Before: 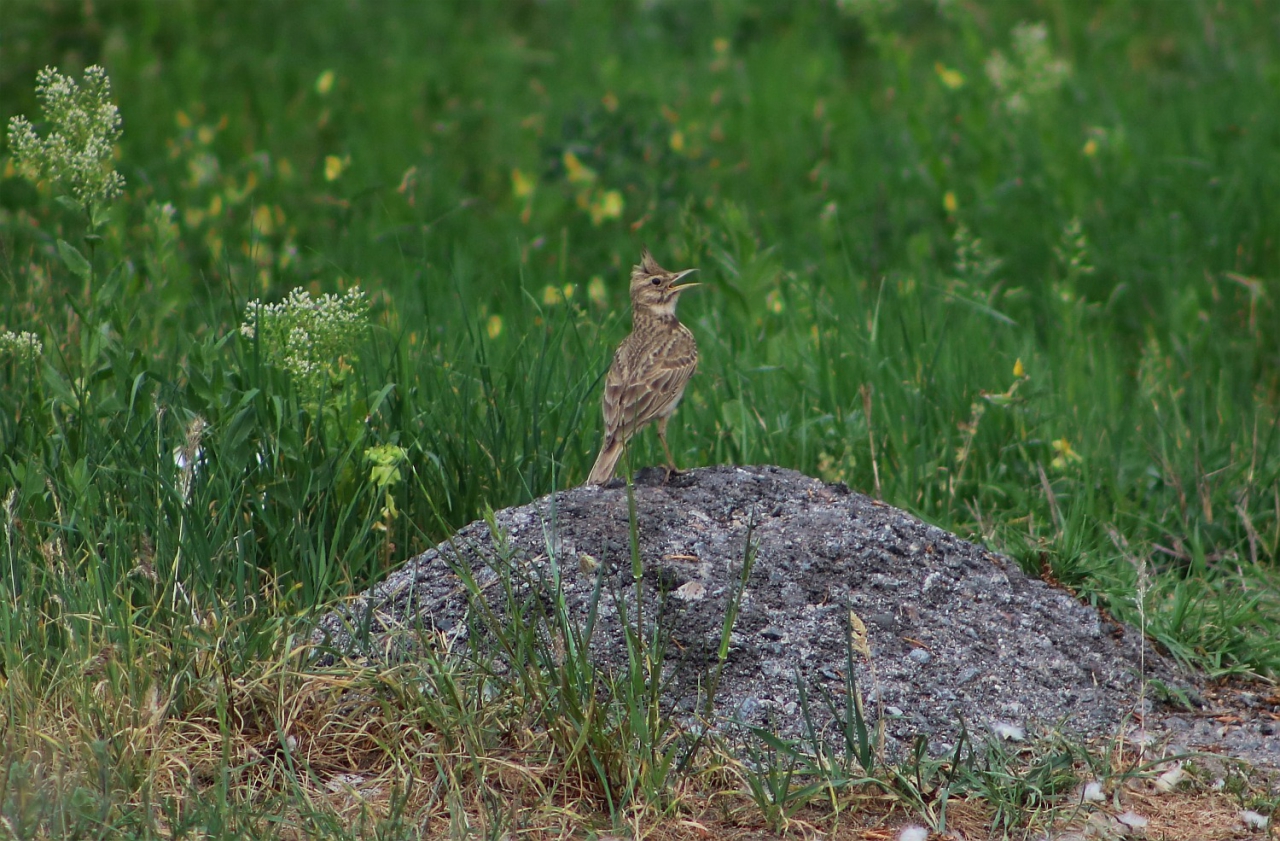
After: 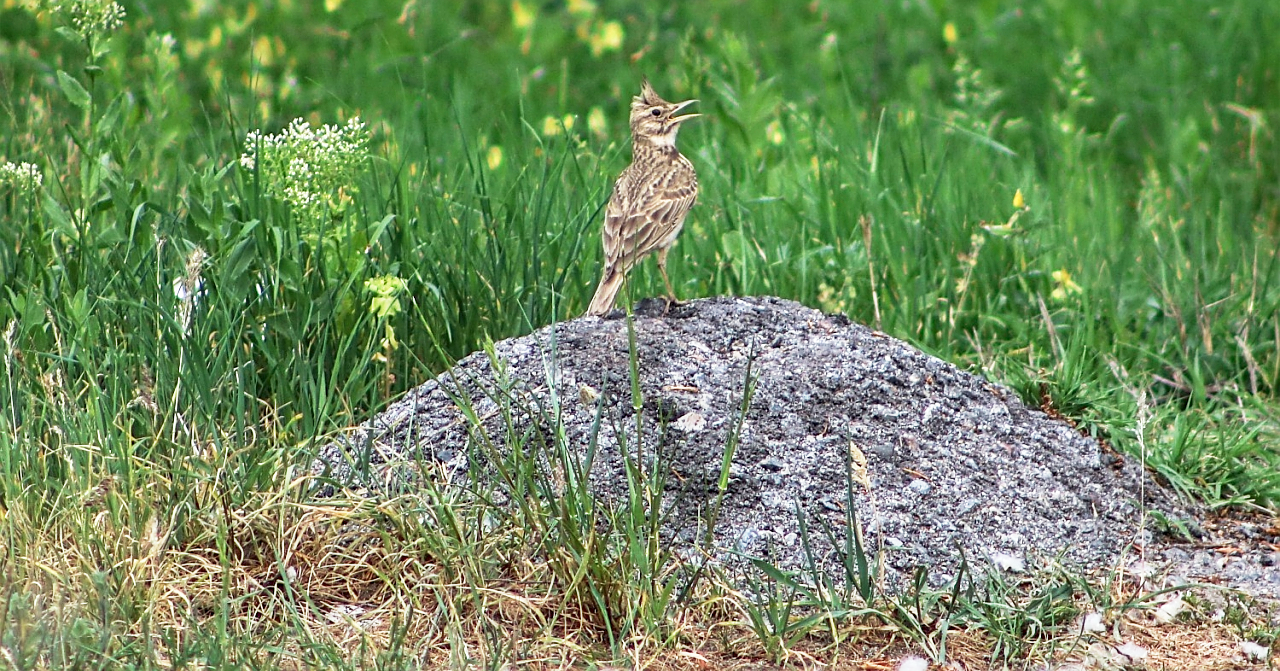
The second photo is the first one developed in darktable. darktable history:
levels: levels [0, 0.499, 1]
local contrast: shadows 92%, midtone range 0.498
sharpen: on, module defaults
exposure: black level correction 0, exposure 0.699 EV, compensate exposure bias true, compensate highlight preservation false
base curve: curves: ch0 [(0, 0) (0.088, 0.125) (0.176, 0.251) (0.354, 0.501) (0.613, 0.749) (1, 0.877)], preserve colors none
shadows and highlights: soften with gaussian
crop and rotate: top 20.132%
